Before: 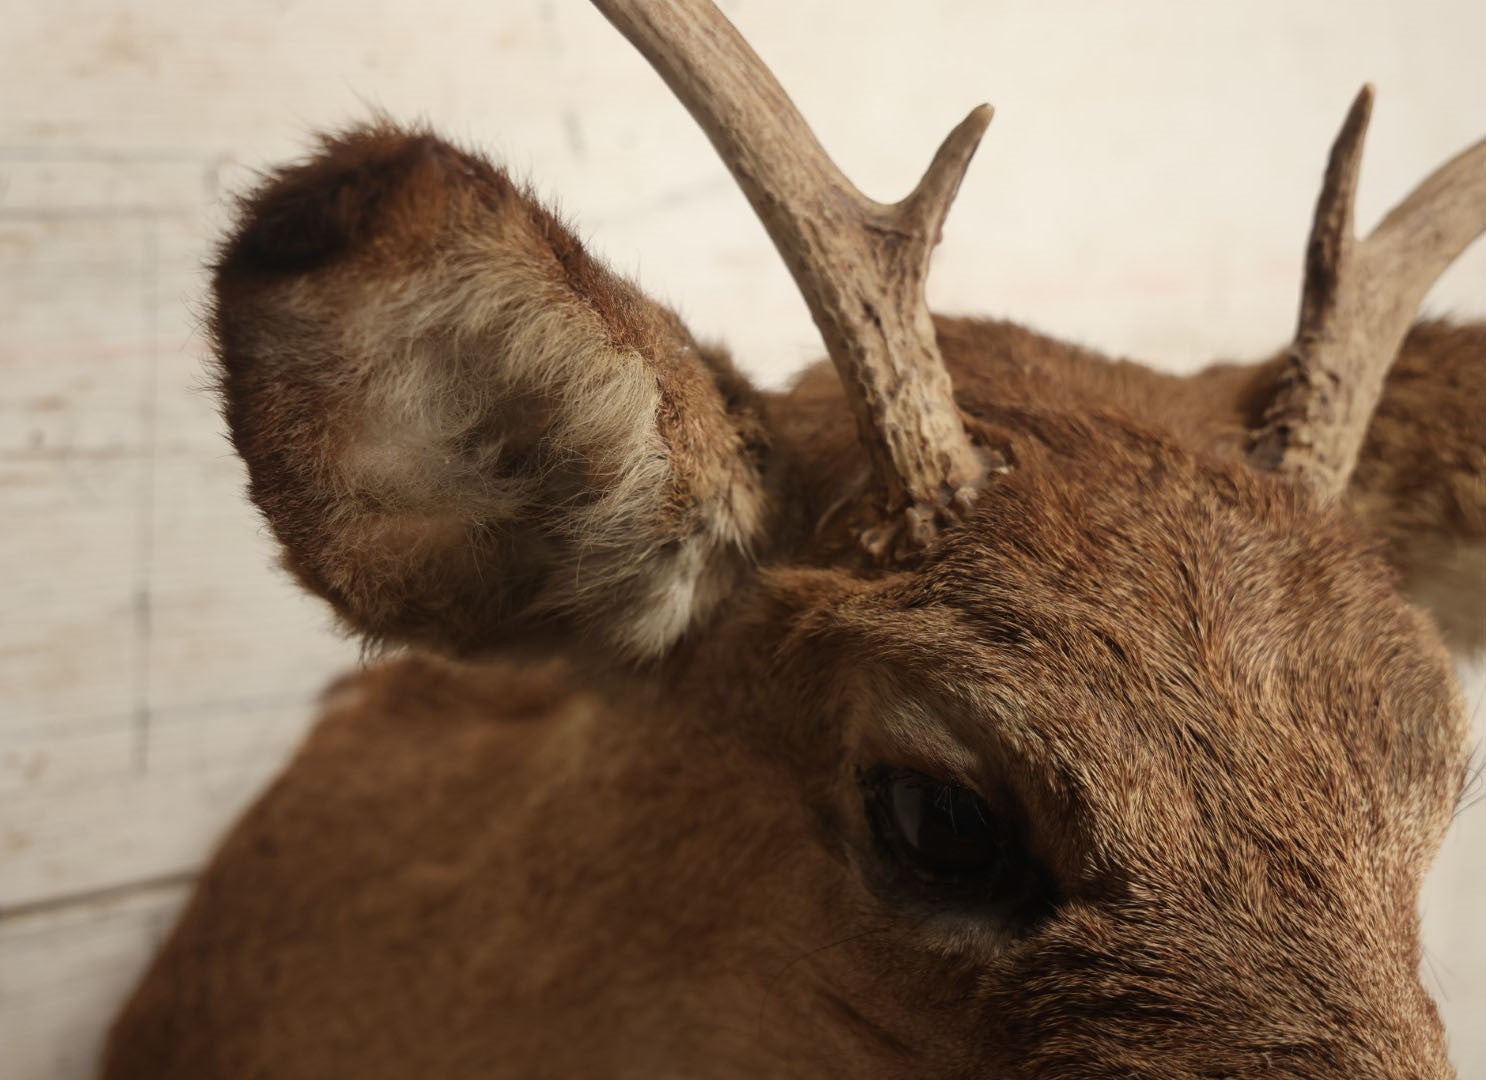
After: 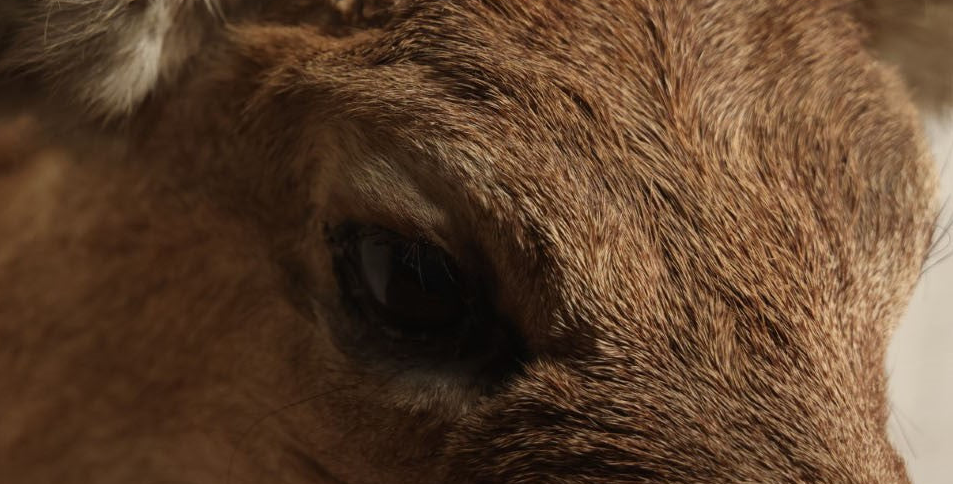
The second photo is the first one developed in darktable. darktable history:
crop and rotate: left 35.809%, top 50.288%, bottom 4.867%
